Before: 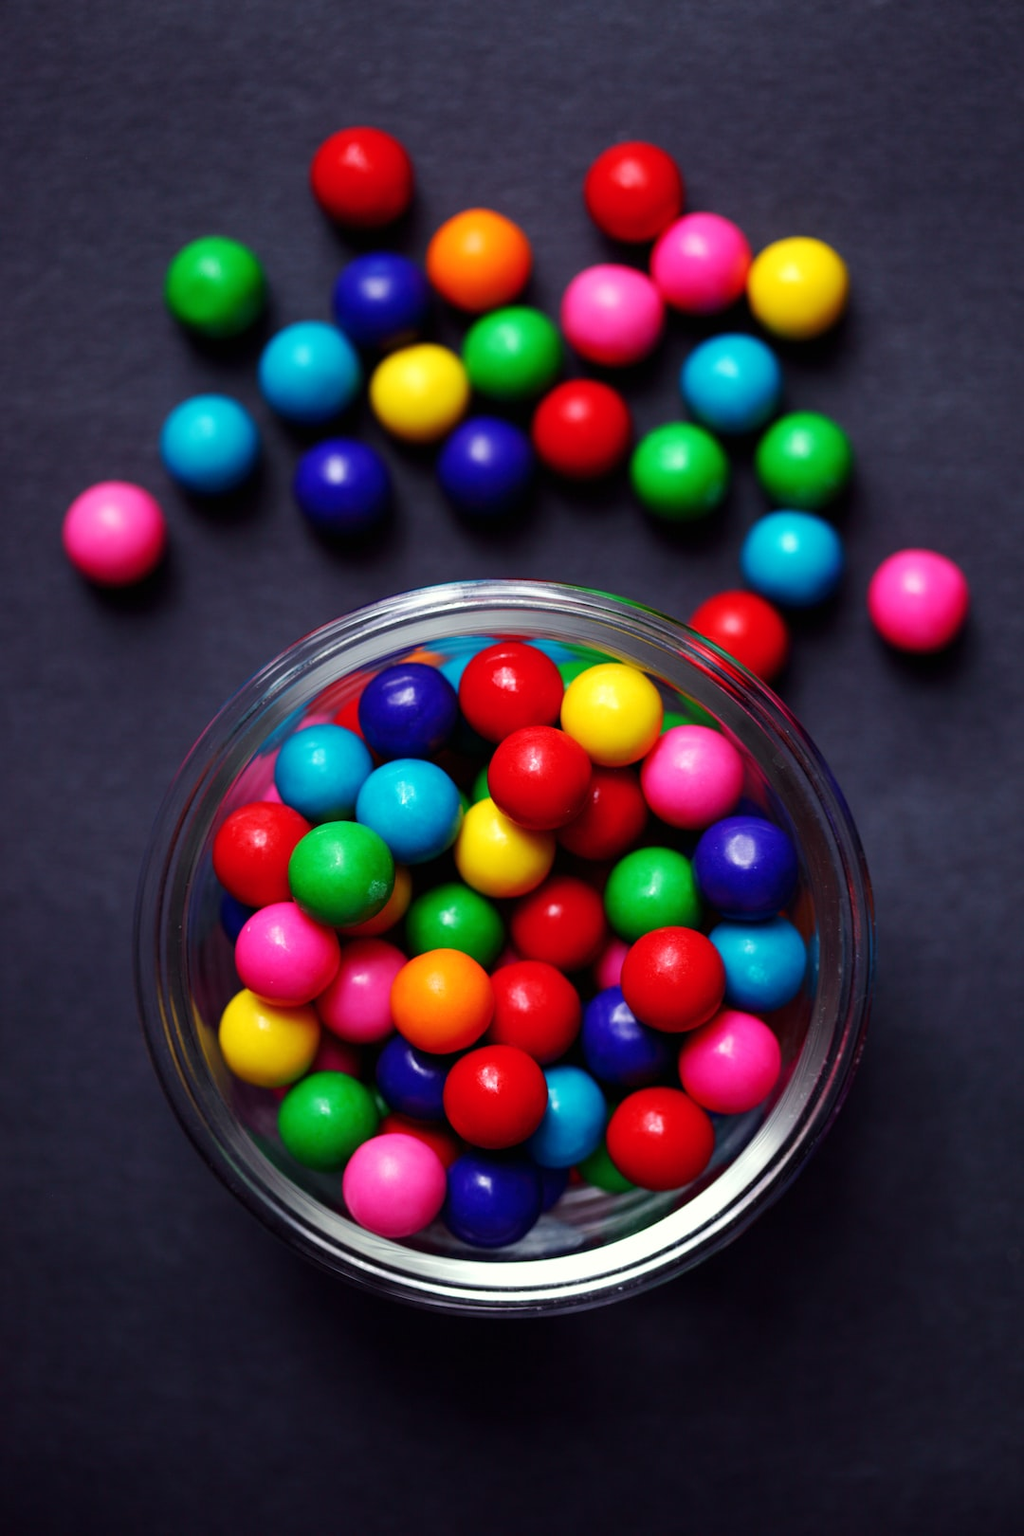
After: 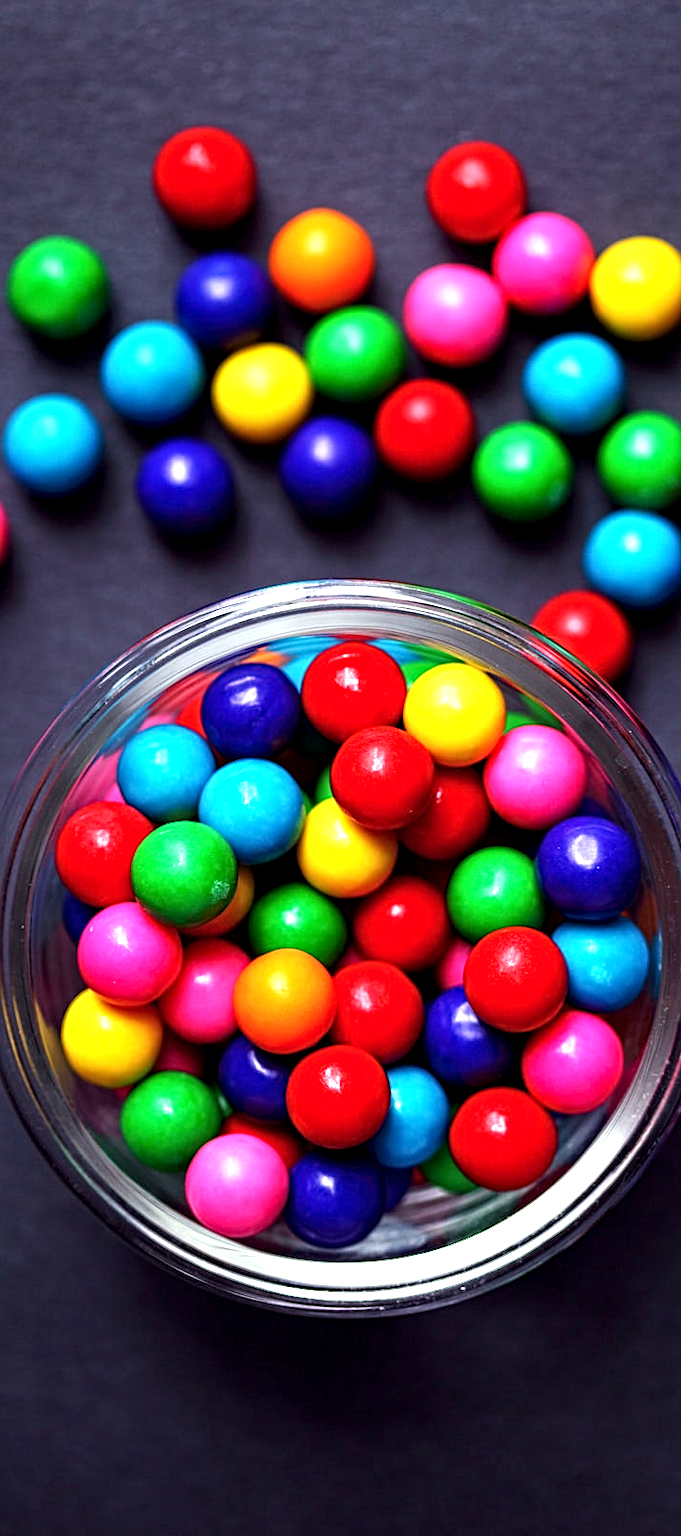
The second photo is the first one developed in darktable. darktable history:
sharpen: amount 0.218
exposure: black level correction 0.001, exposure 0.963 EV, compensate exposure bias true, compensate highlight preservation false
crop and rotate: left 15.397%, right 17.979%
contrast equalizer: octaves 7, y [[0.5, 0.5, 0.5, 0.539, 0.64, 0.611], [0.5 ×6], [0.5 ×6], [0 ×6], [0 ×6]]
